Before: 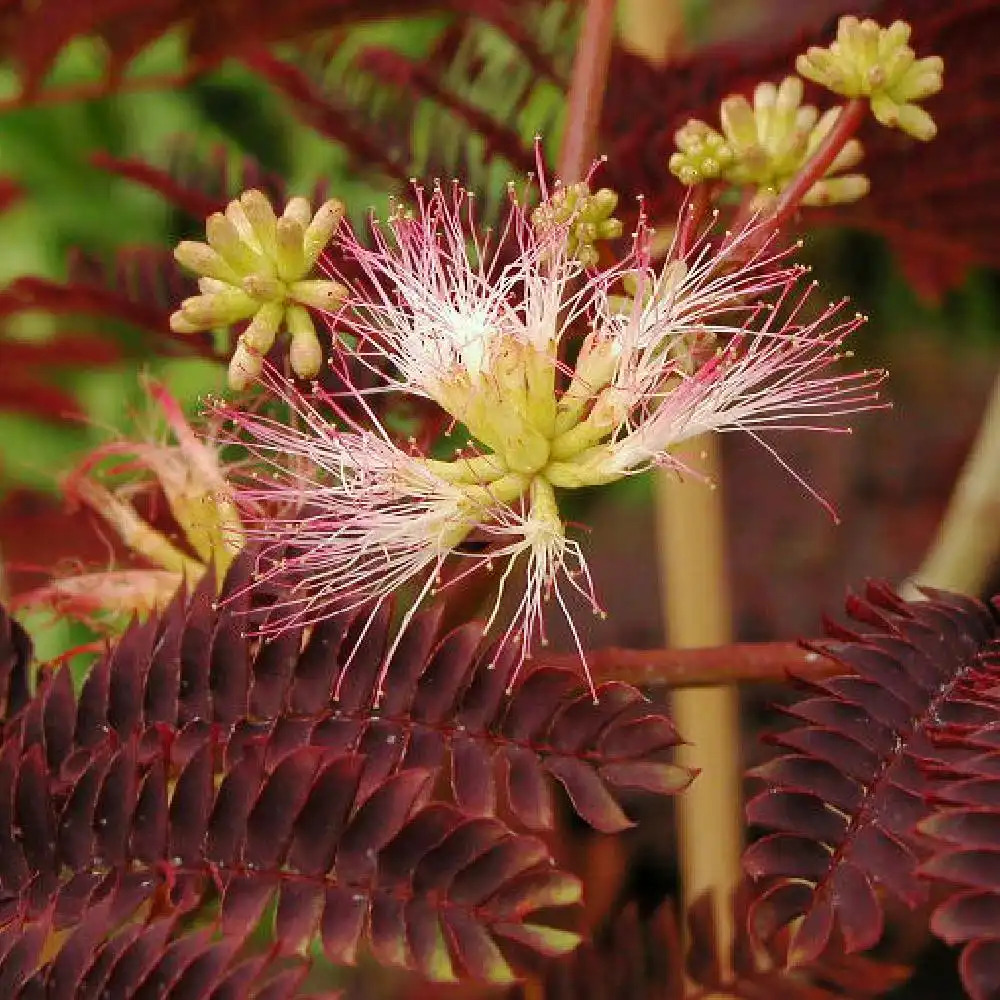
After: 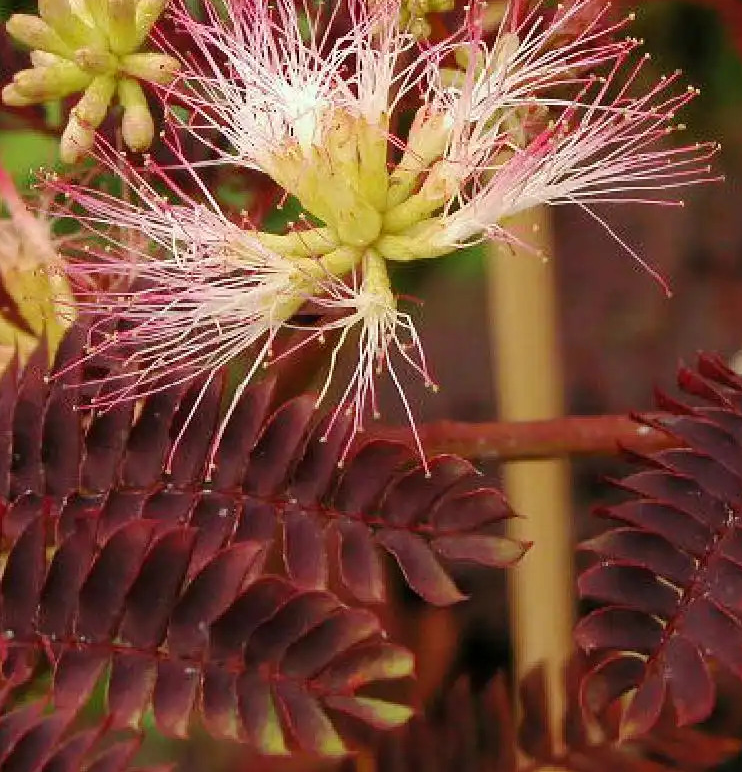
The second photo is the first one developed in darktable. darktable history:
crop: left 16.864%, top 22.725%, right 8.932%
